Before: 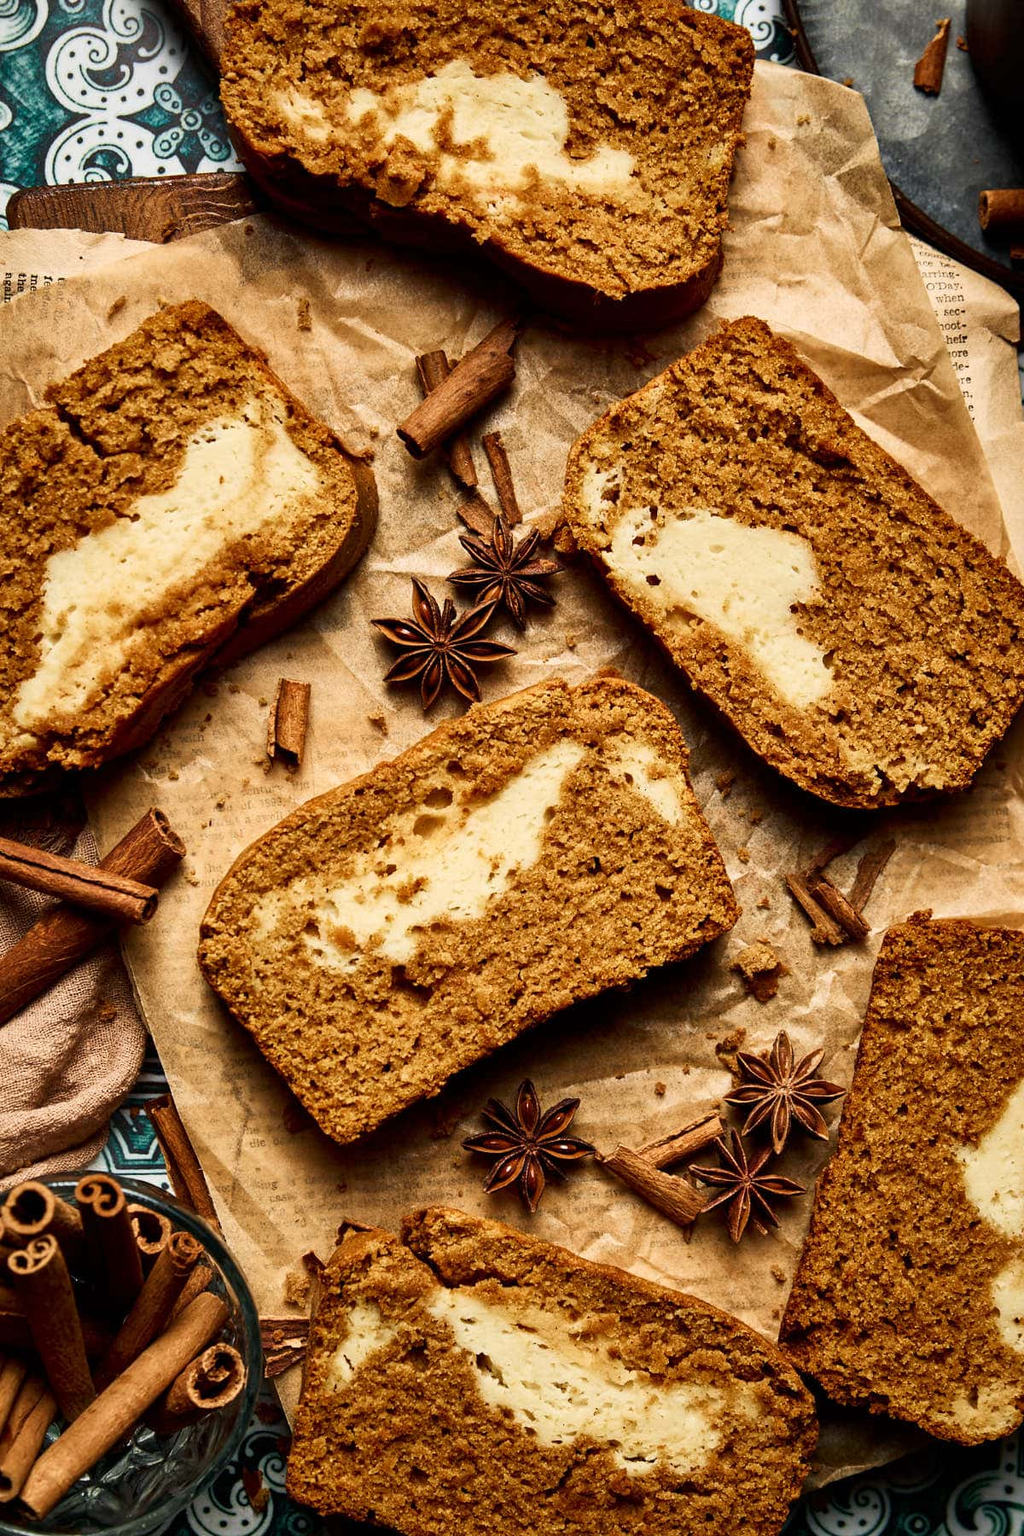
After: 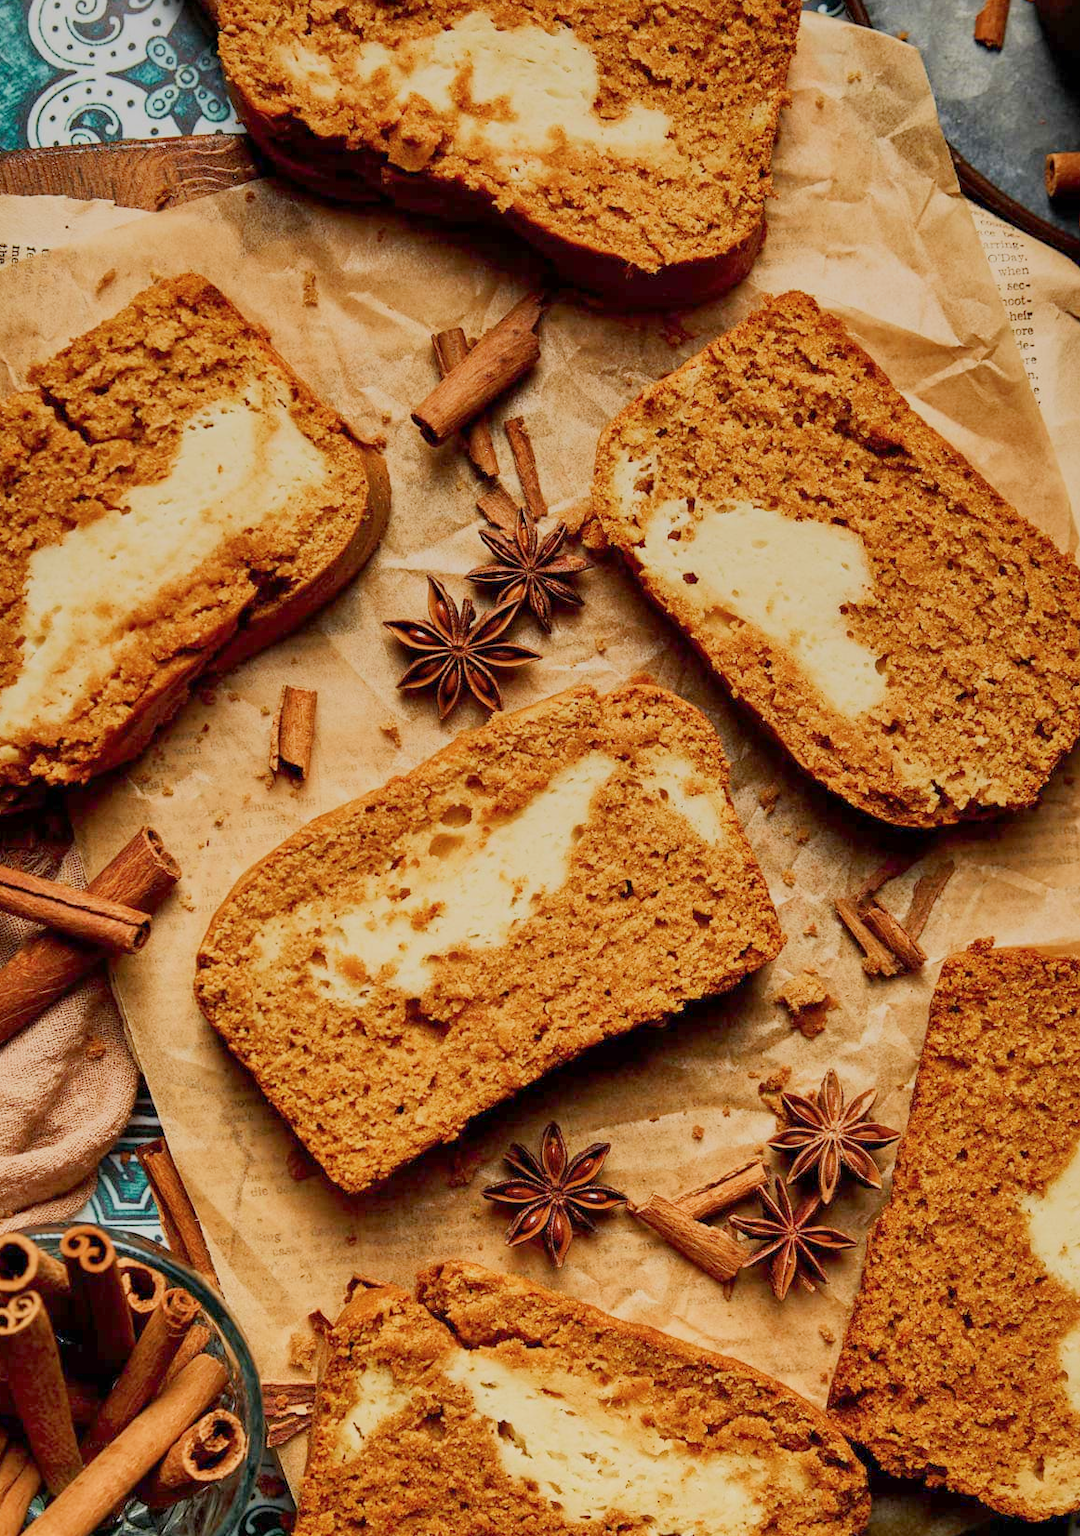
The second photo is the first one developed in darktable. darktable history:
exposure: exposure 1.25 EV, compensate exposure bias true, compensate highlight preservation false
filmic rgb: black relative exposure -7.65 EV, white relative exposure 4.56 EV, hardness 3.61, color science v6 (2022)
graduated density: rotation 5.63°, offset 76.9
color balance rgb: contrast -30%
crop: left 1.964%, top 3.251%, right 1.122%, bottom 4.933%
